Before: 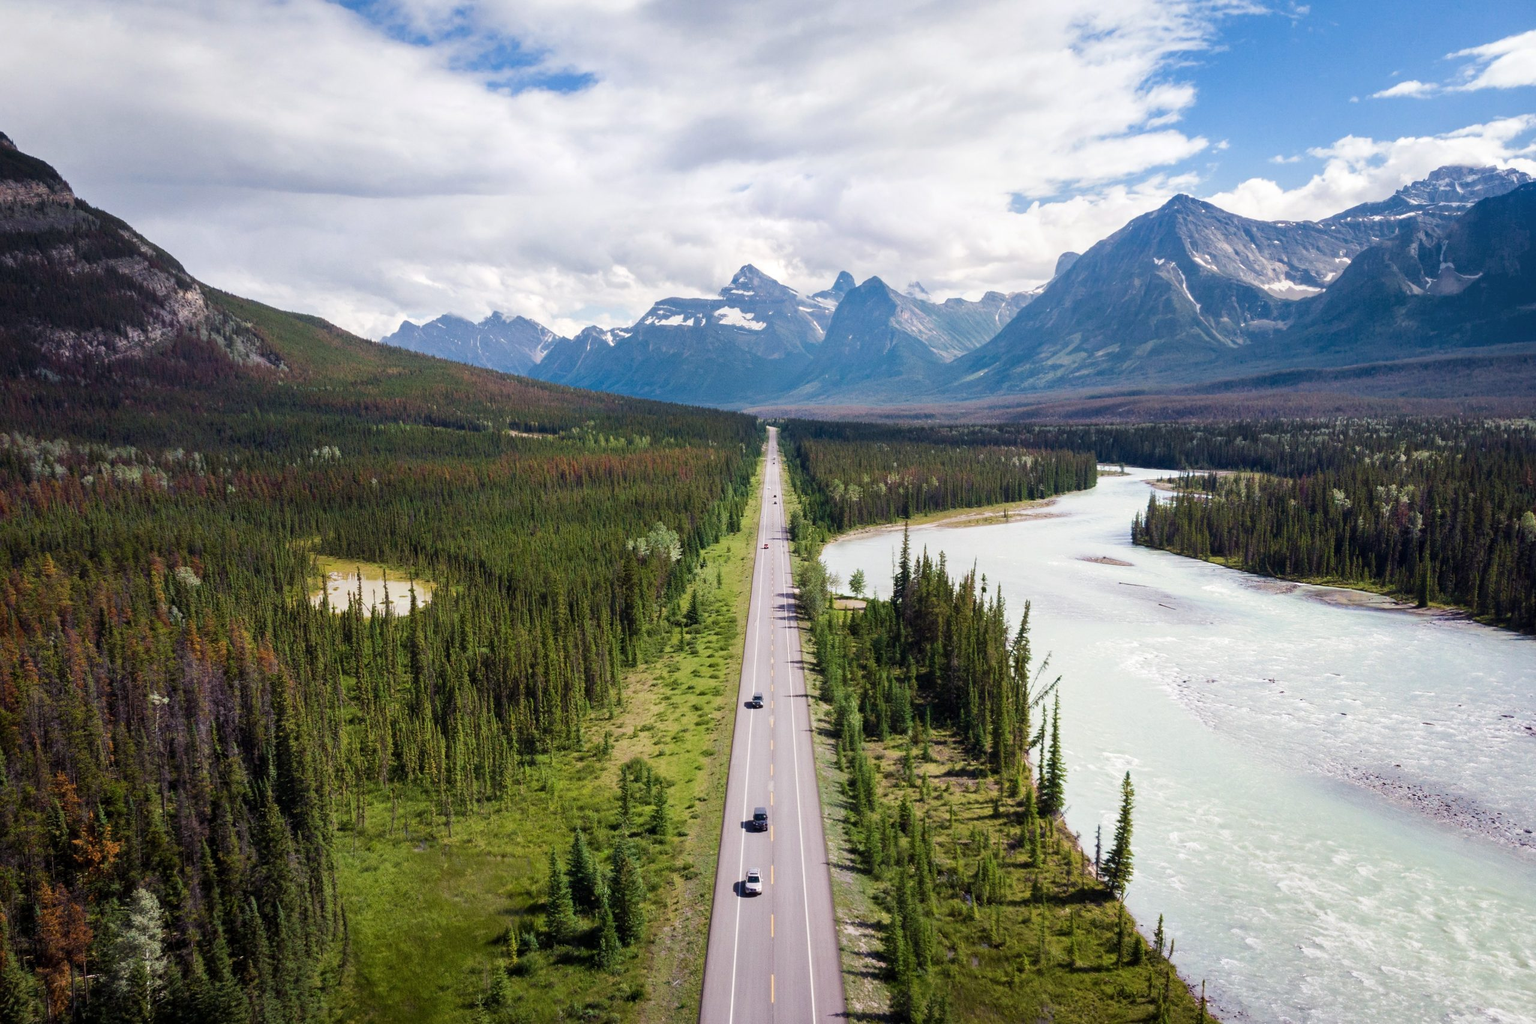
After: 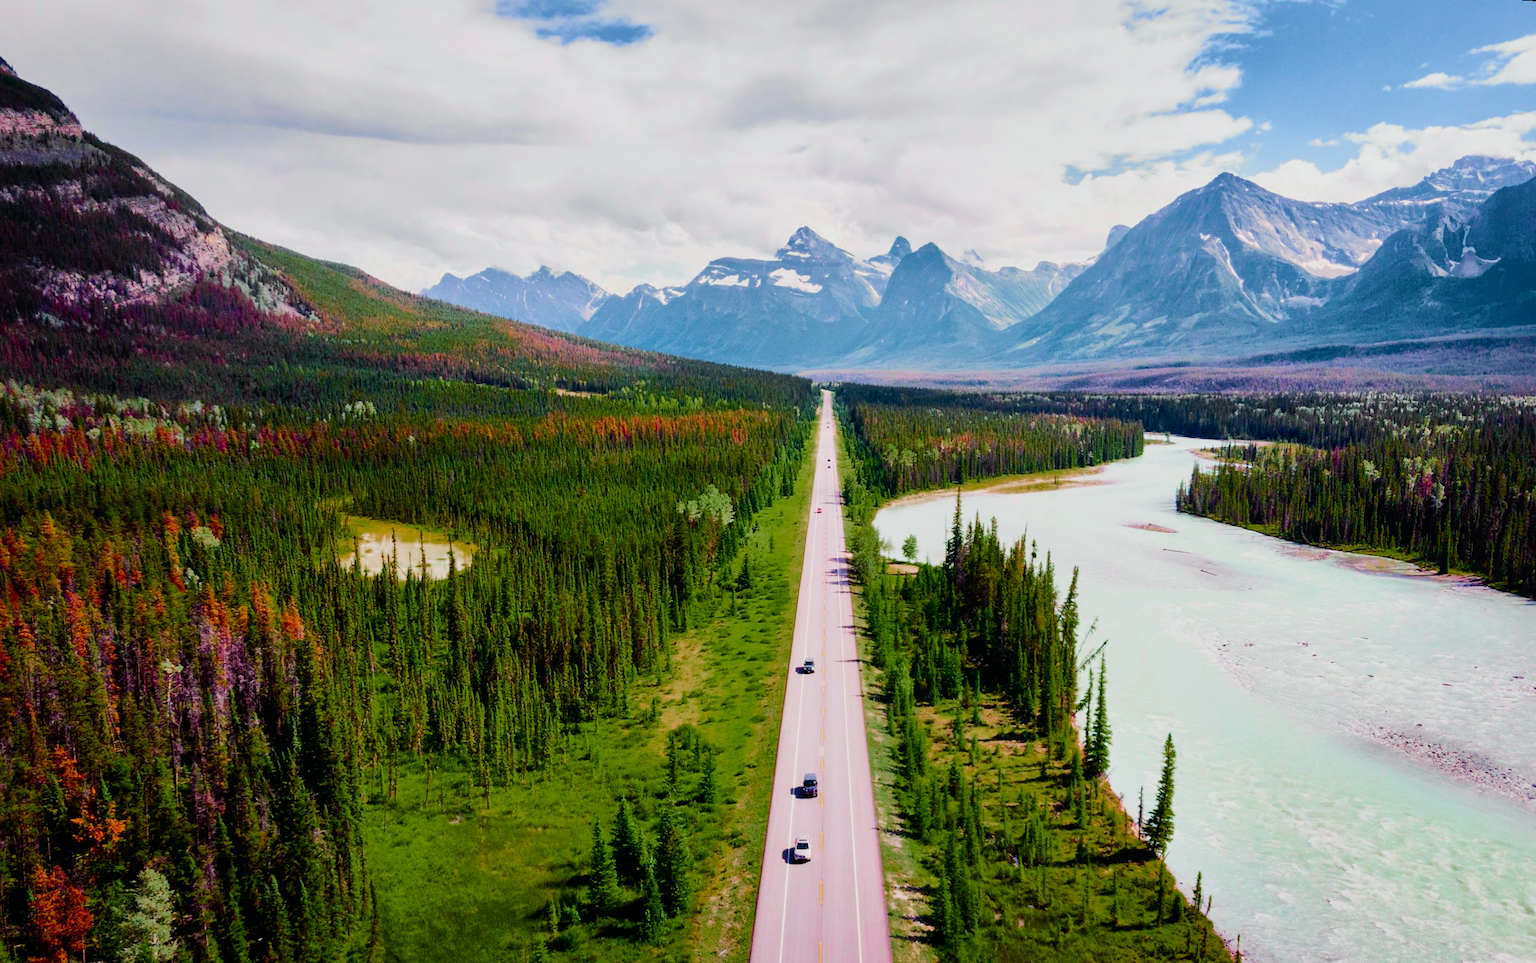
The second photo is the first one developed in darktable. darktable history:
shadows and highlights: shadows 40, highlights -60
color balance rgb: perceptual saturation grading › global saturation 20%, perceptual saturation grading › highlights -25%, perceptual saturation grading › shadows 50%
exposure: exposure 0.367 EV, compensate highlight preservation false
tone equalizer: -8 EV -0.417 EV, -7 EV -0.389 EV, -6 EV -0.333 EV, -5 EV -0.222 EV, -3 EV 0.222 EV, -2 EV 0.333 EV, -1 EV 0.389 EV, +0 EV 0.417 EV, edges refinement/feathering 500, mask exposure compensation -1.57 EV, preserve details no
filmic rgb: black relative exposure -7.65 EV, white relative exposure 4.56 EV, hardness 3.61
tone curve: curves: ch0 [(0, 0.003) (0.044, 0.025) (0.12, 0.089) (0.197, 0.168) (0.281, 0.273) (0.468, 0.548) (0.583, 0.691) (0.701, 0.815) (0.86, 0.922) (1, 0.982)]; ch1 [(0, 0) (0.232, 0.214) (0.404, 0.376) (0.461, 0.425) (0.493, 0.481) (0.501, 0.5) (0.517, 0.524) (0.55, 0.585) (0.598, 0.651) (0.671, 0.735) (0.796, 0.85) (1, 1)]; ch2 [(0, 0) (0.249, 0.216) (0.357, 0.317) (0.448, 0.432) (0.478, 0.492) (0.498, 0.499) (0.517, 0.527) (0.537, 0.564) (0.569, 0.617) (0.61, 0.659) (0.706, 0.75) (0.808, 0.809) (0.991, 0.968)], color space Lab, independent channels, preserve colors none
color zones: curves: ch0 [(0, 0.48) (0.209, 0.398) (0.305, 0.332) (0.429, 0.493) (0.571, 0.5) (0.714, 0.5) (0.857, 0.5) (1, 0.48)]; ch1 [(0, 0.633) (0.143, 0.586) (0.286, 0.489) (0.429, 0.448) (0.571, 0.31) (0.714, 0.335) (0.857, 0.492) (1, 0.633)]; ch2 [(0, 0.448) (0.143, 0.498) (0.286, 0.5) (0.429, 0.5) (0.571, 0.5) (0.714, 0.5) (0.857, 0.5) (1, 0.448)]
rotate and perspective: rotation 0.679°, lens shift (horizontal) 0.136, crop left 0.009, crop right 0.991, crop top 0.078, crop bottom 0.95
